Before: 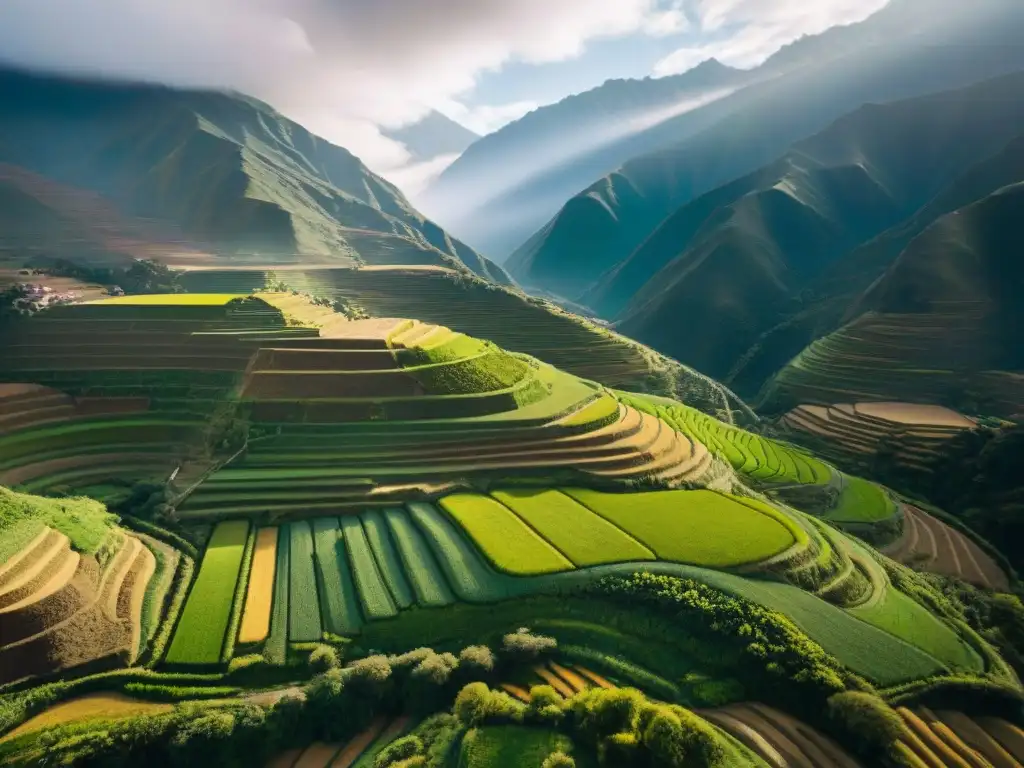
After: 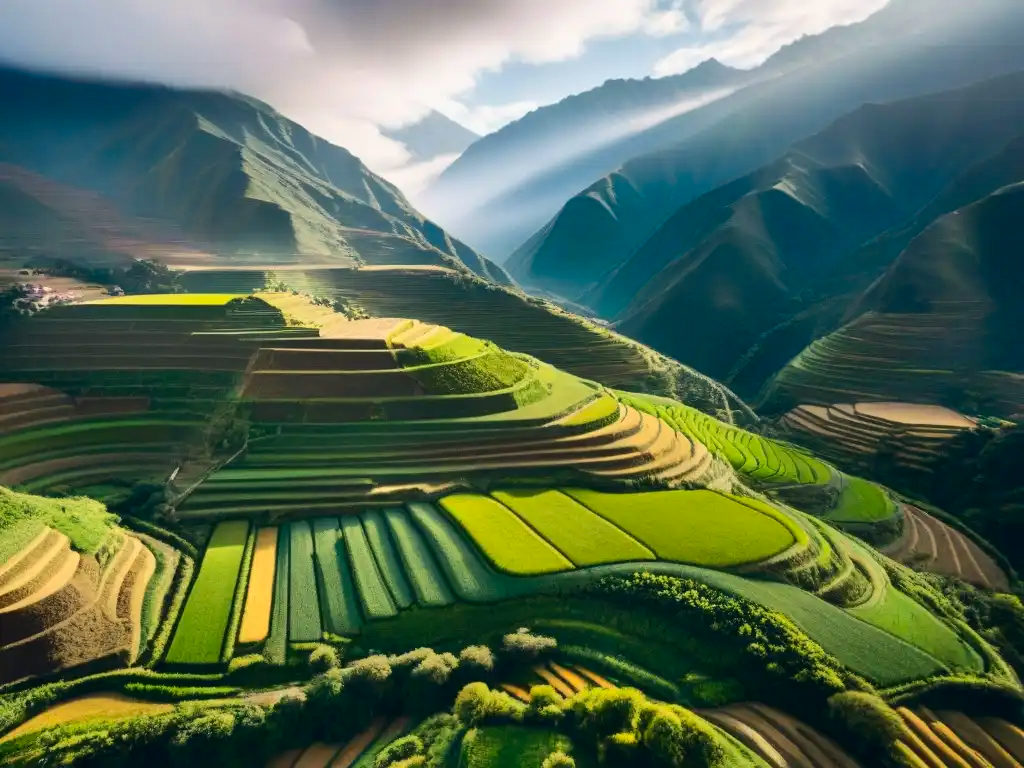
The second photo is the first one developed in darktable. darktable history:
shadows and highlights: low approximation 0.01, soften with gaussian
color correction: highlights a* 0.207, highlights b* 2.7, shadows a* -0.874, shadows b* -4.78
contrast brightness saturation: contrast 0.15, brightness -0.01, saturation 0.1
